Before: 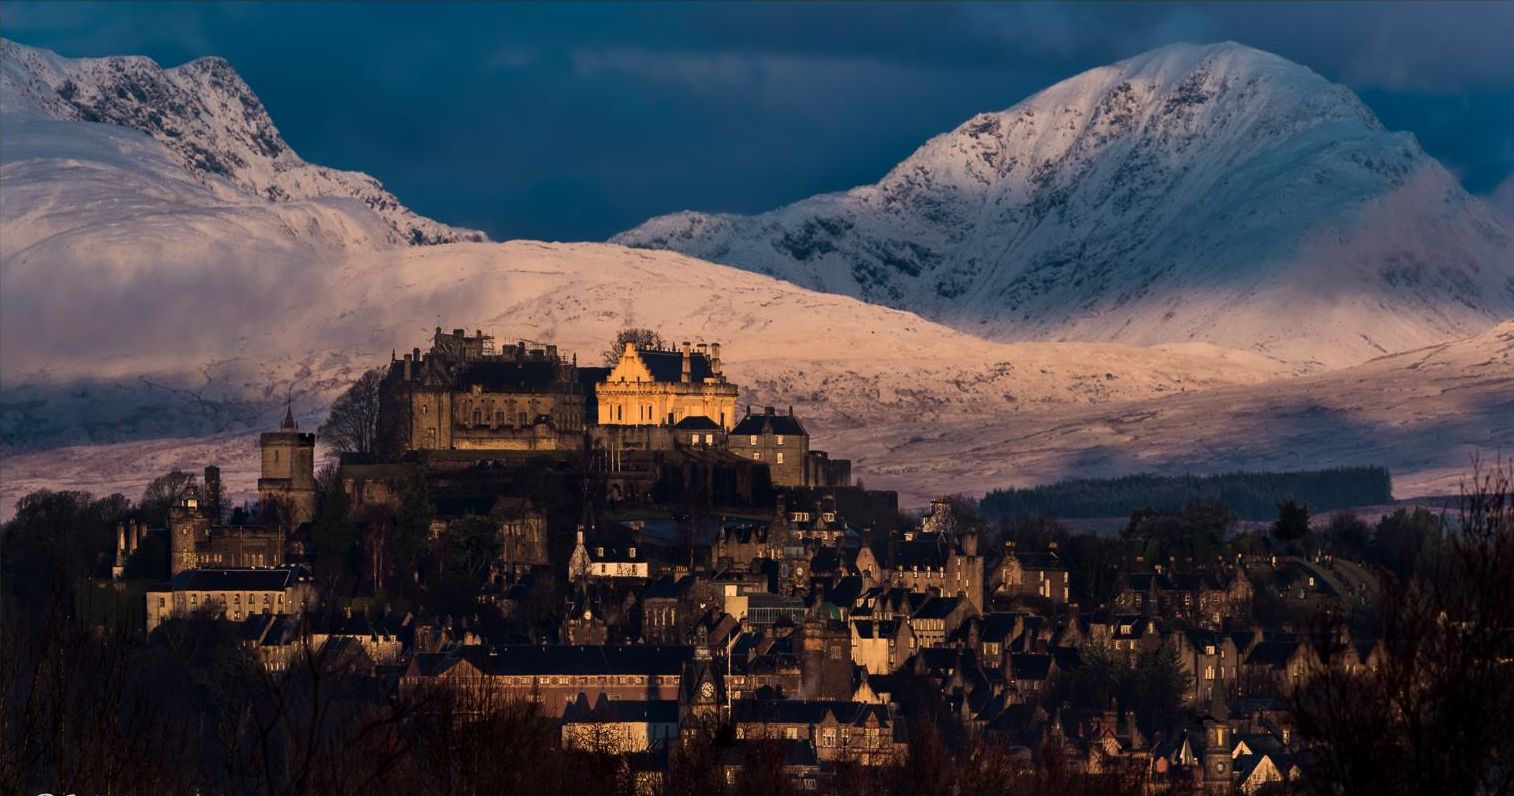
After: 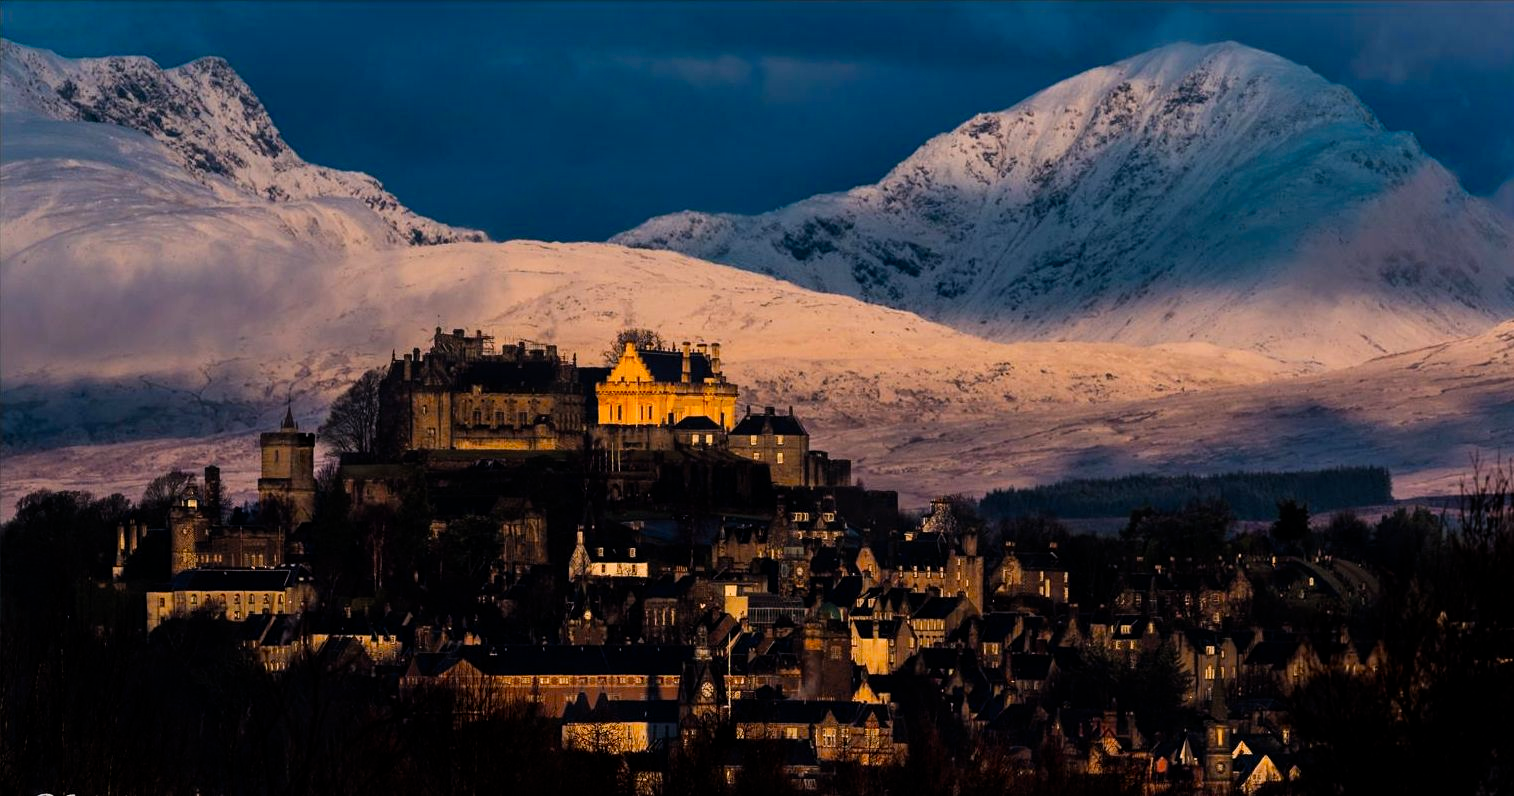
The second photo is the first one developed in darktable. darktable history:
filmic rgb: black relative exposure -12 EV, white relative exposure 2.8 EV, threshold 3 EV, target black luminance 0%, hardness 8.06, latitude 70.41%, contrast 1.14, highlights saturation mix 10%, shadows ↔ highlights balance -0.388%, color science v4 (2020), iterations of high-quality reconstruction 10, contrast in shadows soft, contrast in highlights soft, enable highlight reconstruction true
